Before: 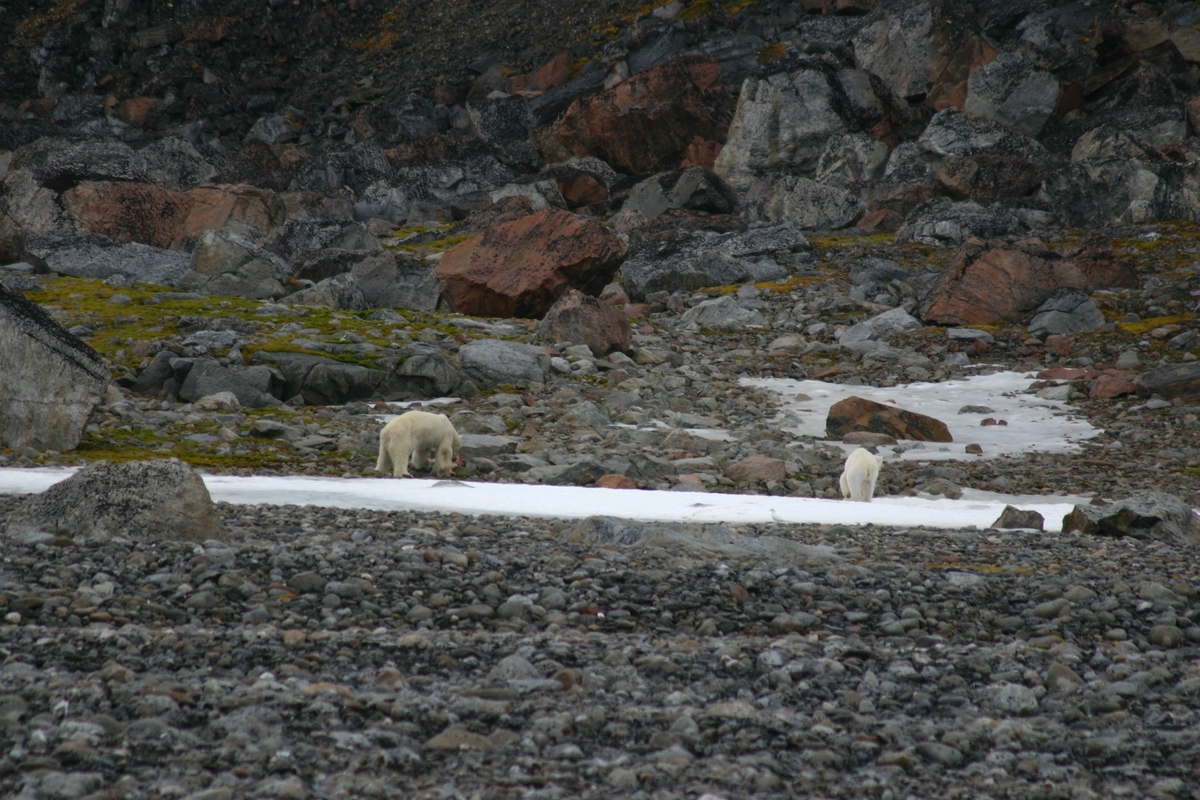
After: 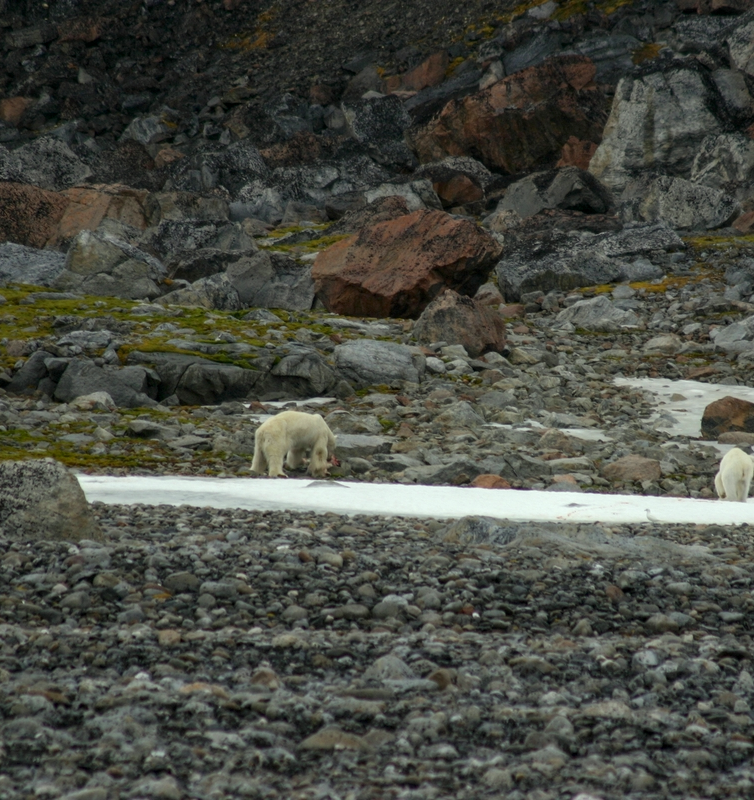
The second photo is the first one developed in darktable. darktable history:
local contrast: on, module defaults
crop: left 10.456%, right 26.572%
color correction: highlights a* -4.3, highlights b* 6.93
